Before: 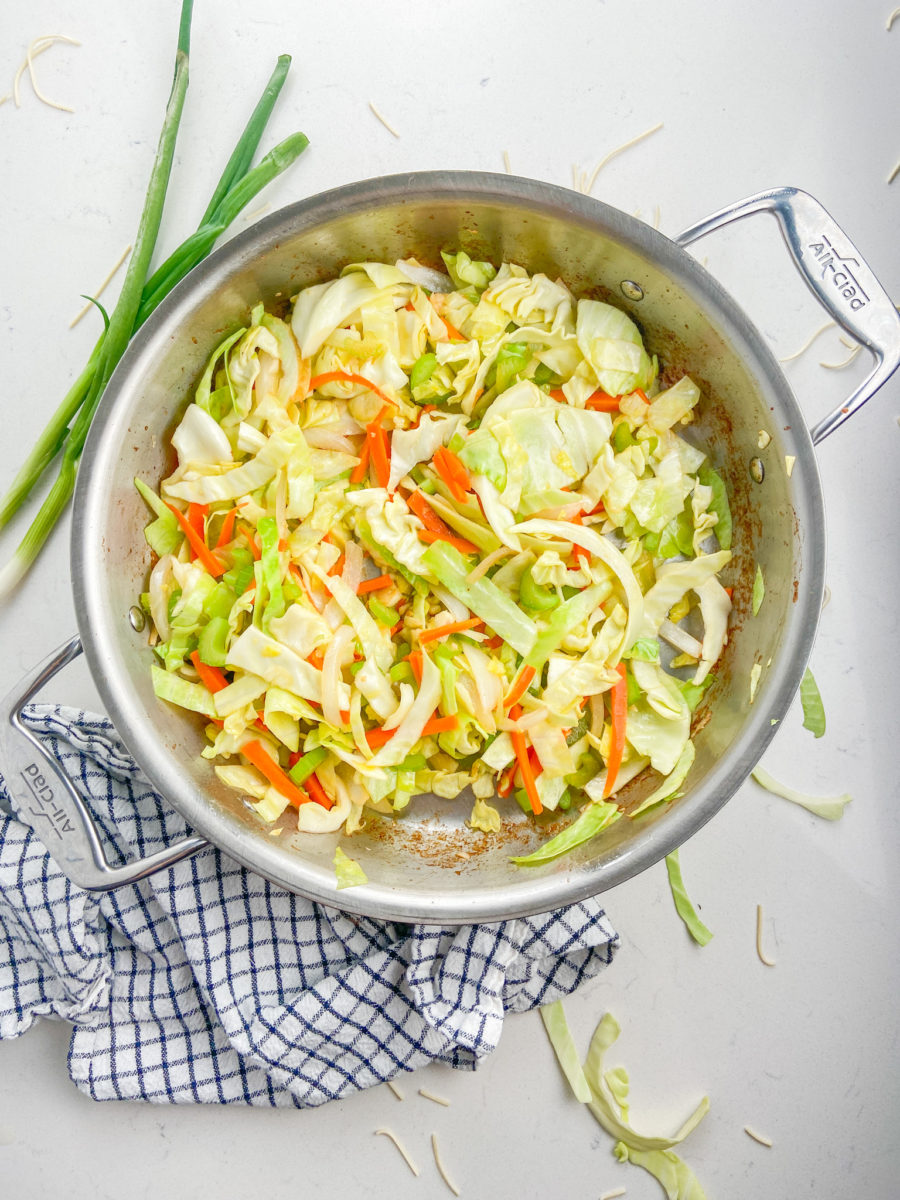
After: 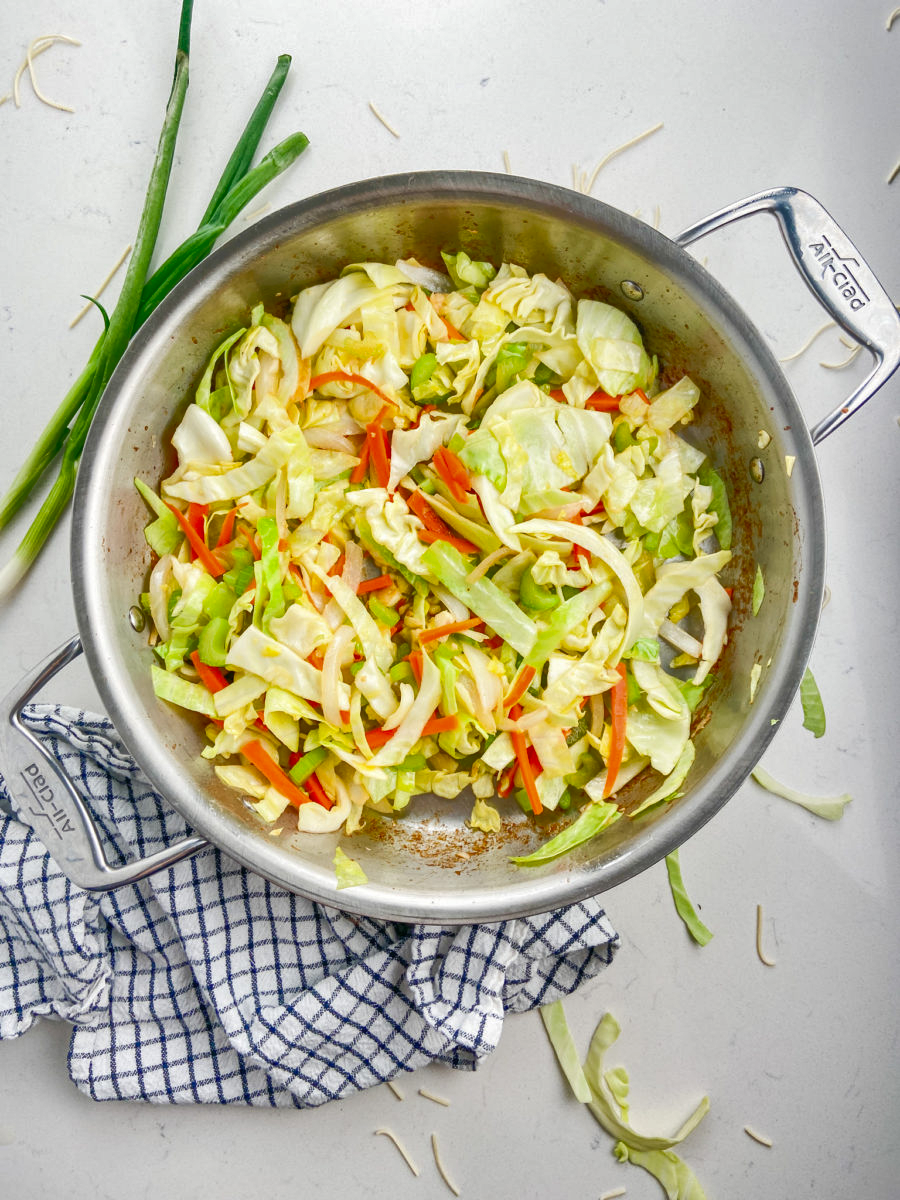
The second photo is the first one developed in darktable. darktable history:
tone equalizer: on, module defaults
shadows and highlights: white point adjustment 0.05, highlights color adjustment 55.9%, soften with gaussian
